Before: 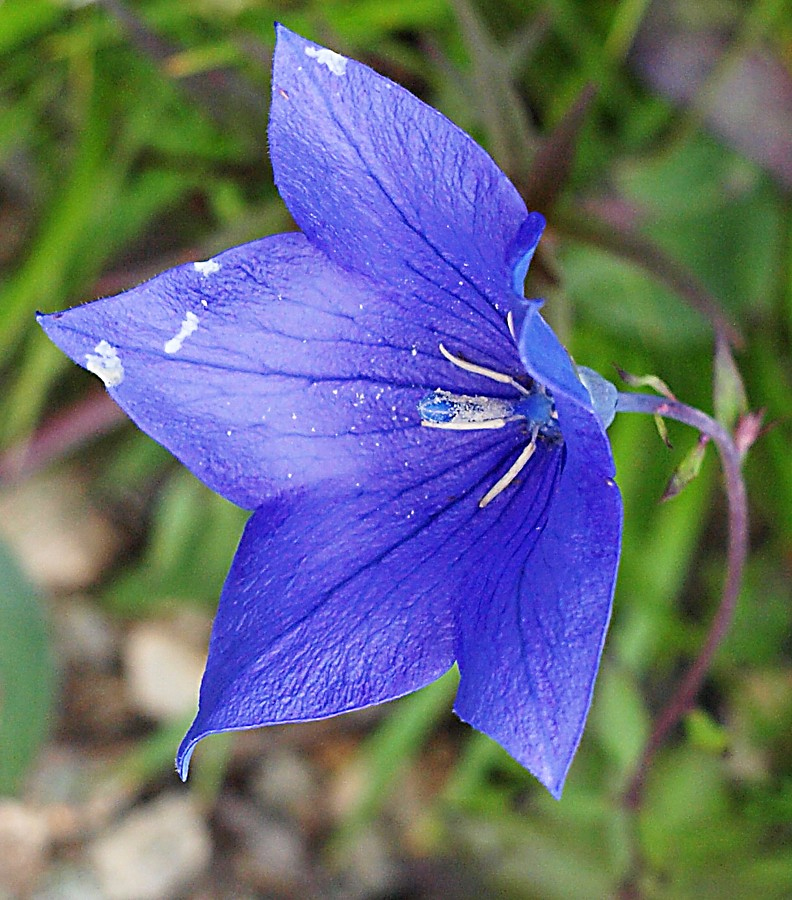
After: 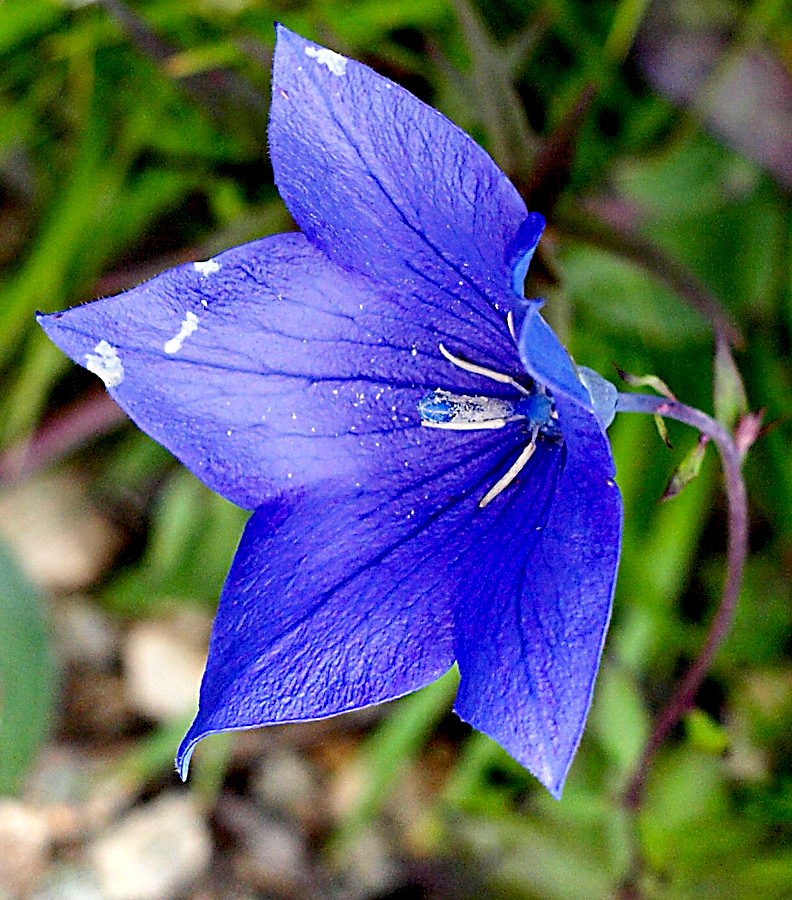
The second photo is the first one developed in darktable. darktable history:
exposure: black level correction 0.031, exposure 0.304 EV, compensate highlight preservation false
graduated density: rotation 5.63°, offset 76.9
tone equalizer: -8 EV -0.417 EV, -7 EV -0.389 EV, -6 EV -0.333 EV, -5 EV -0.222 EV, -3 EV 0.222 EV, -2 EV 0.333 EV, -1 EV 0.389 EV, +0 EV 0.417 EV, edges refinement/feathering 500, mask exposure compensation -1.57 EV, preserve details no
